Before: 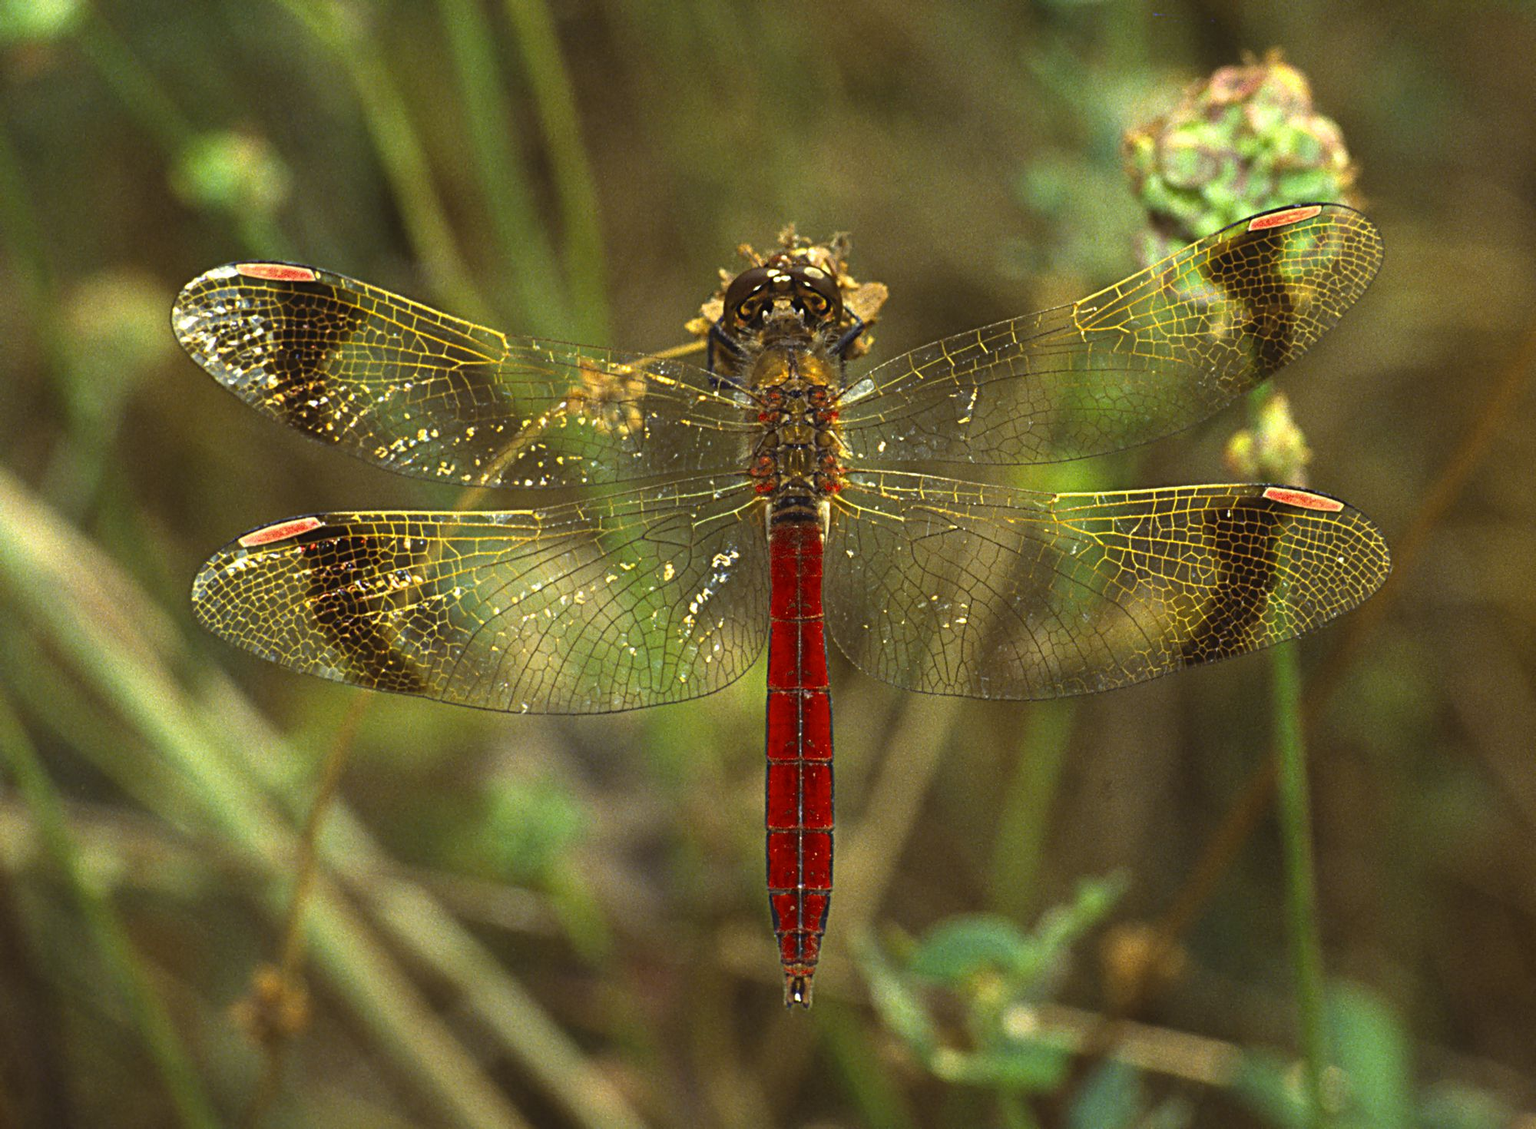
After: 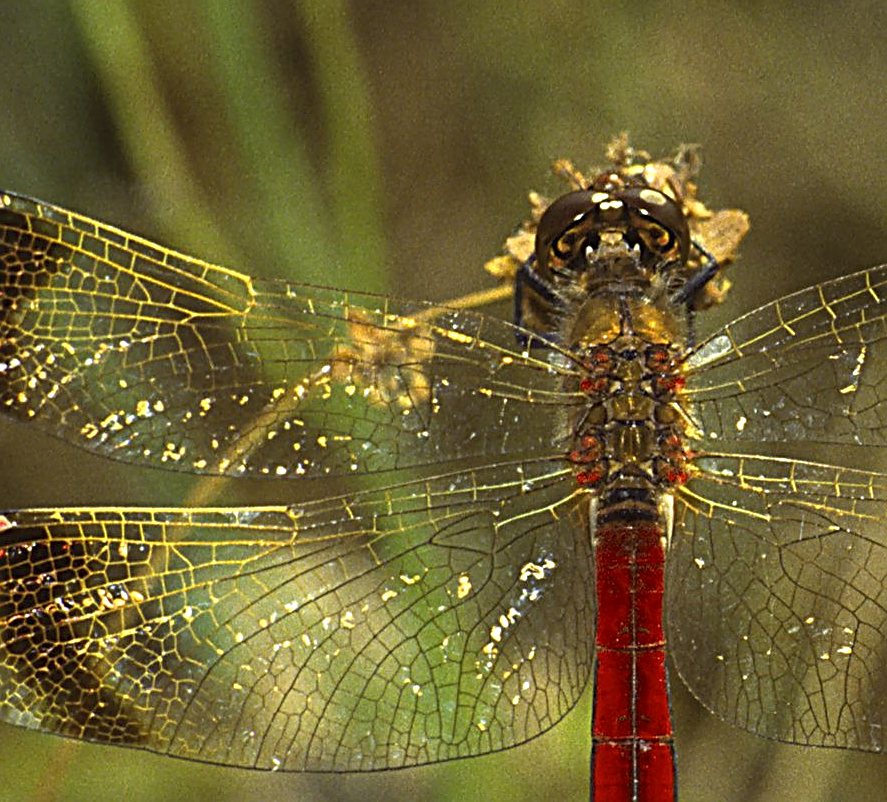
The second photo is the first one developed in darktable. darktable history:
sharpen: amount 0.48
crop: left 20.368%, top 10.774%, right 35.236%, bottom 34.641%
local contrast: highlights 101%, shadows 98%, detail 120%, midtone range 0.2
